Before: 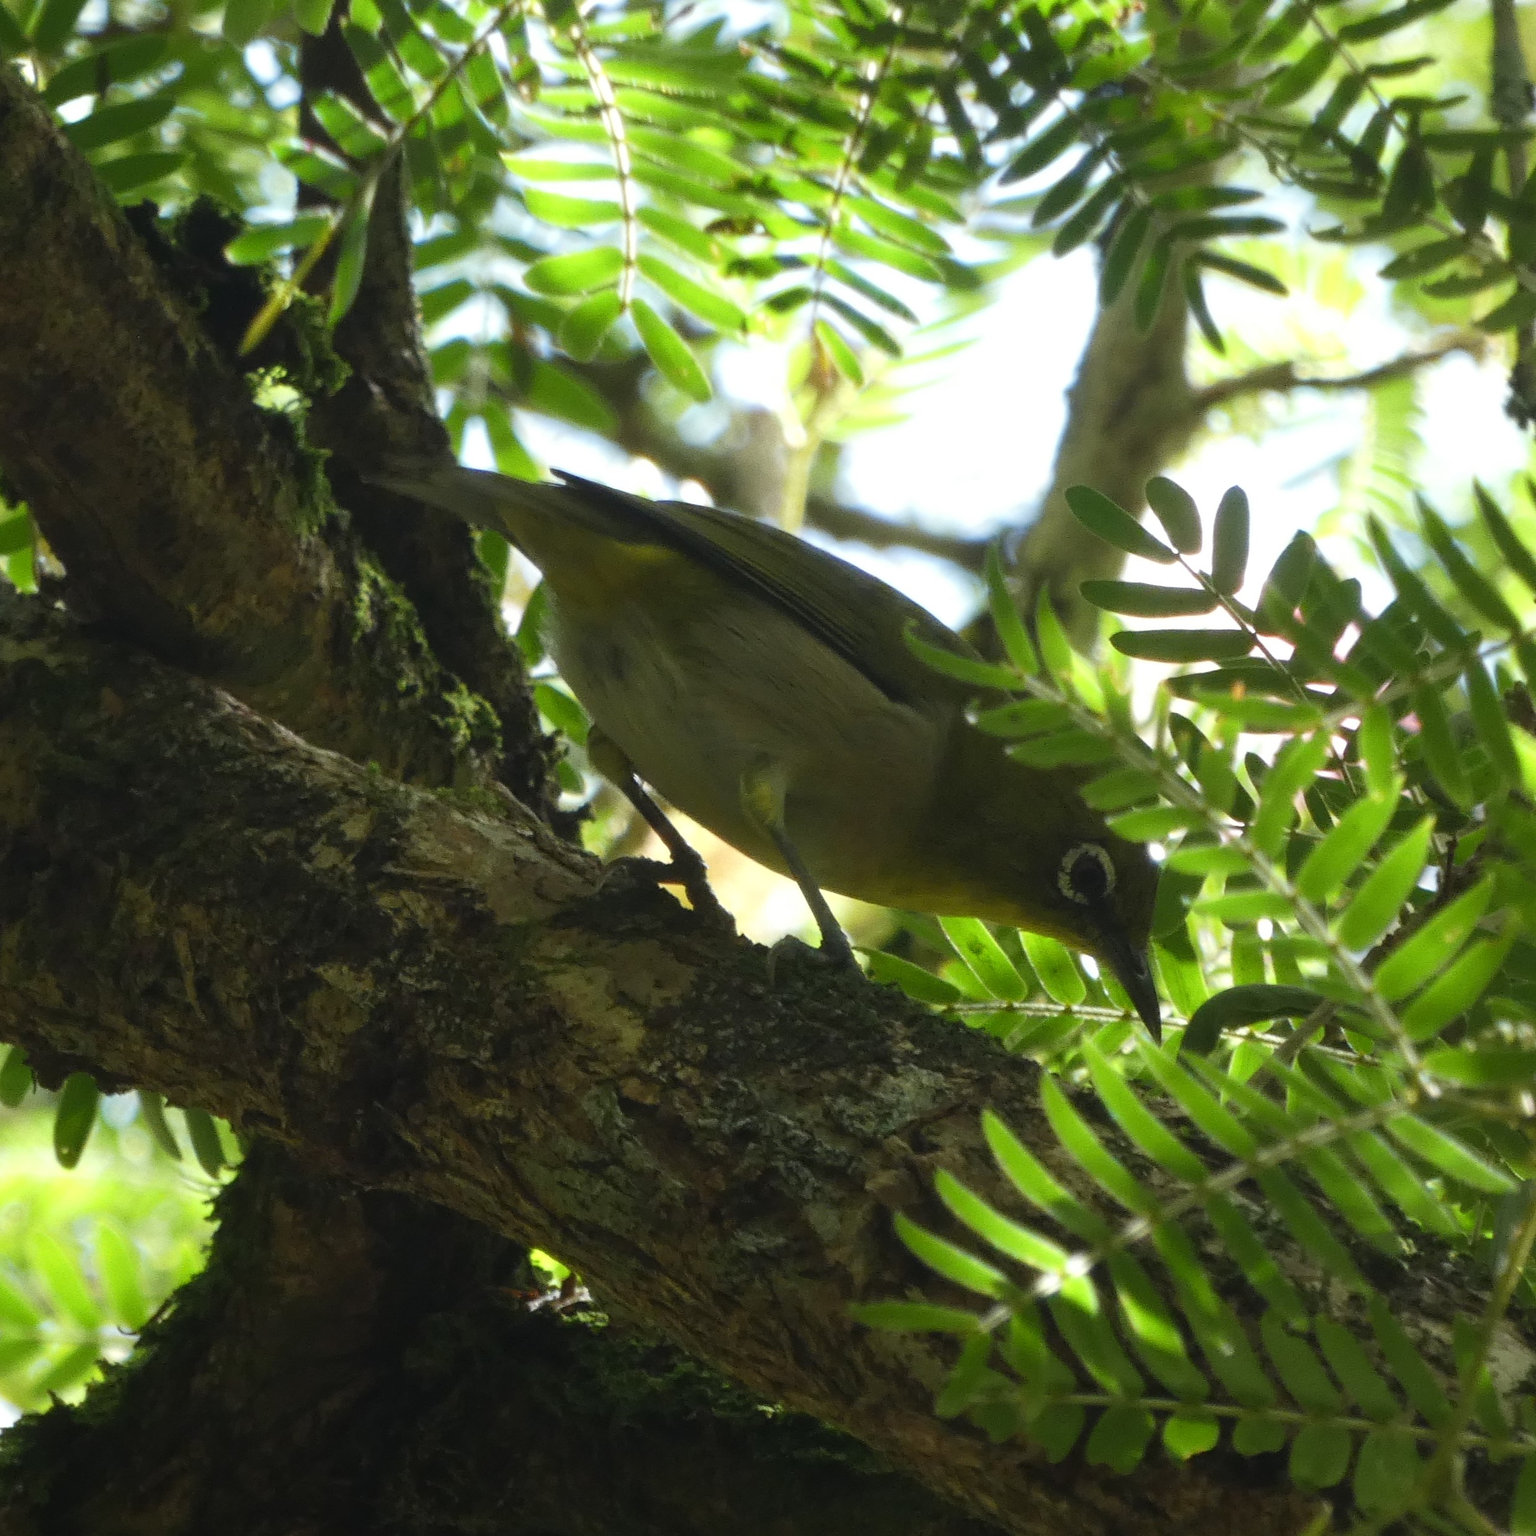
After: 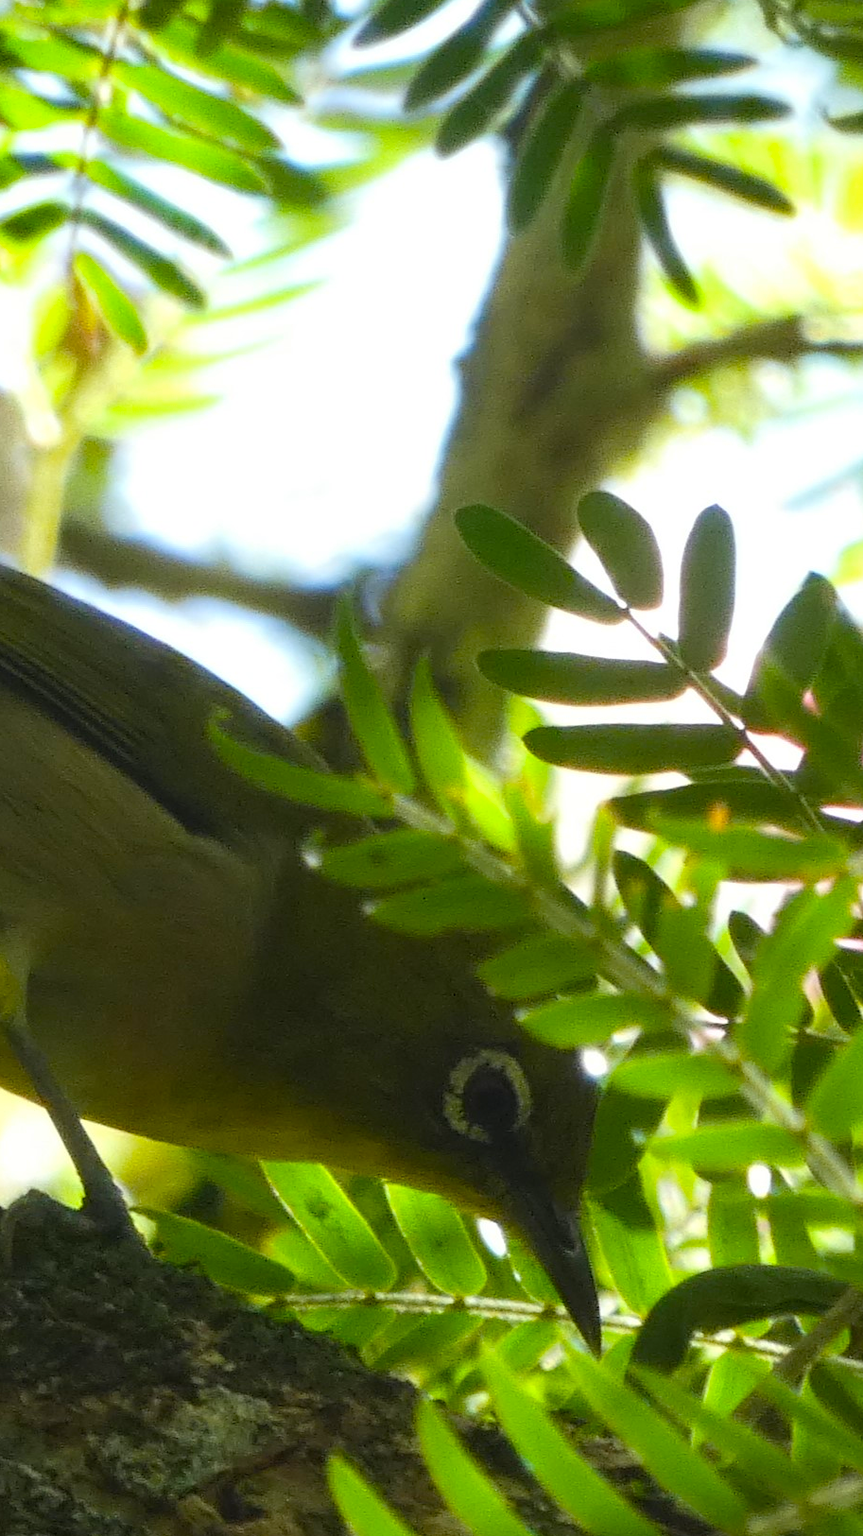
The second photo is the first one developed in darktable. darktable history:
crop and rotate: left 49.936%, top 10.094%, right 13.136%, bottom 24.256%
color balance rgb: perceptual saturation grading › global saturation 25%, global vibrance 20%
